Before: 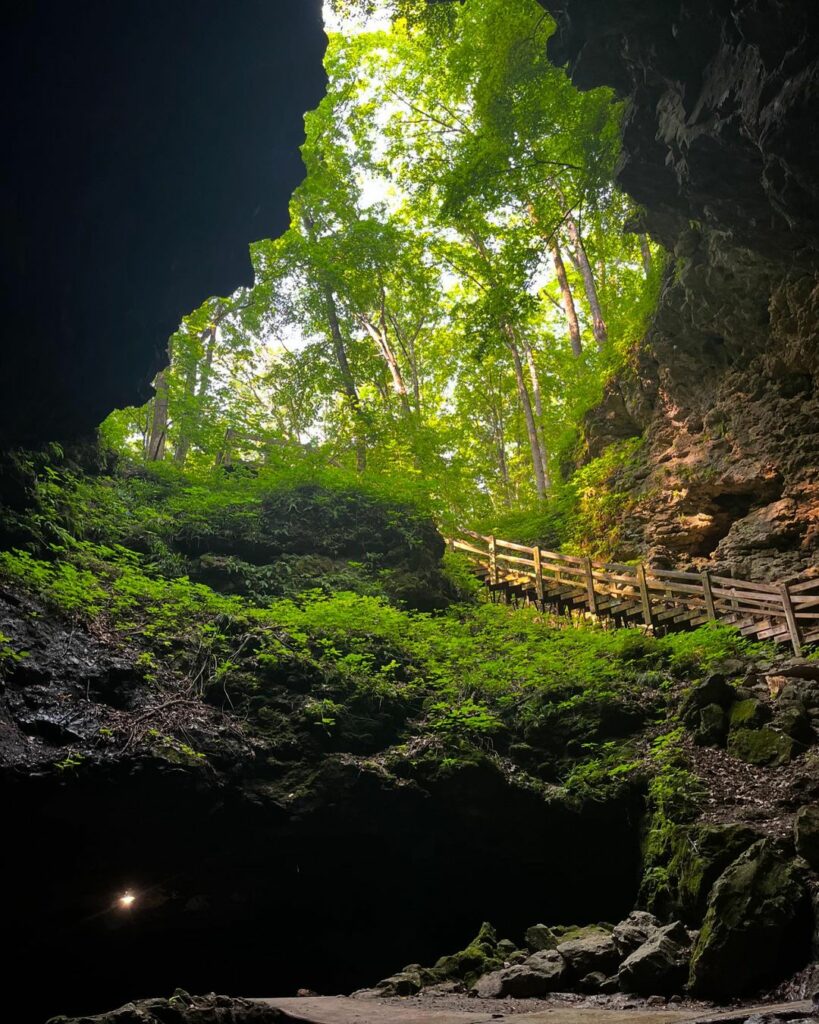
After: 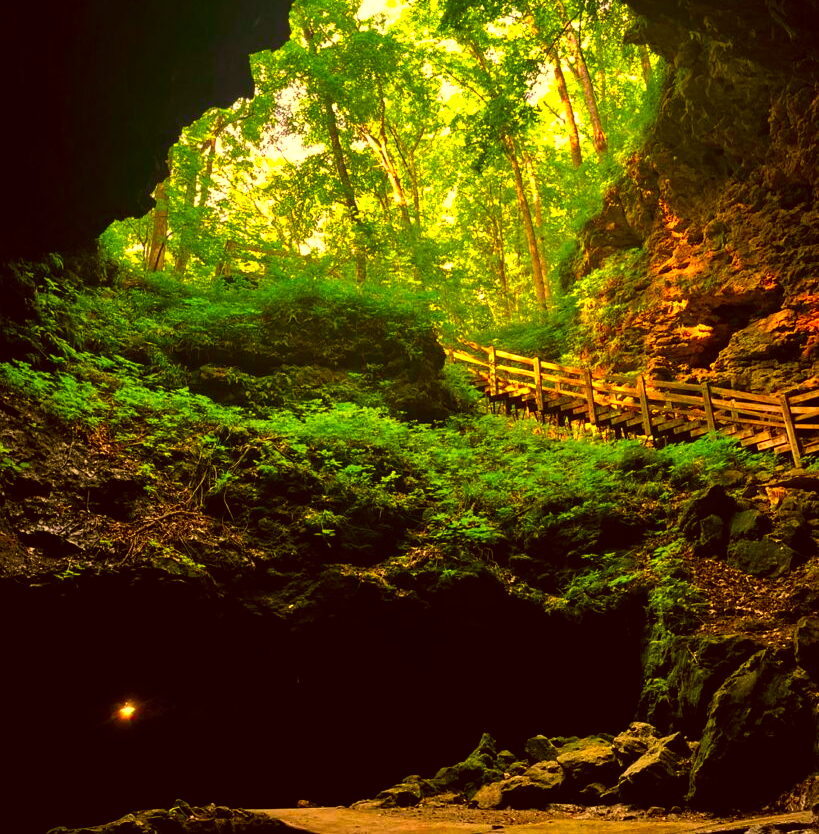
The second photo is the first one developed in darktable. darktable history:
color correction: highlights a* 10.44, highlights b* 30.04, shadows a* 2.73, shadows b* 17.51, saturation 1.72
crop and rotate: top 18.507%
color balance rgb: shadows lift › luminance -20%, power › hue 72.24°, highlights gain › luminance 15%, global offset › hue 171.6°, perceptual saturation grading › highlights -15%, perceptual saturation grading › shadows 25%, global vibrance 30%, contrast 10%
exposure: black level correction 0.001, exposure 0.3 EV, compensate highlight preservation false
